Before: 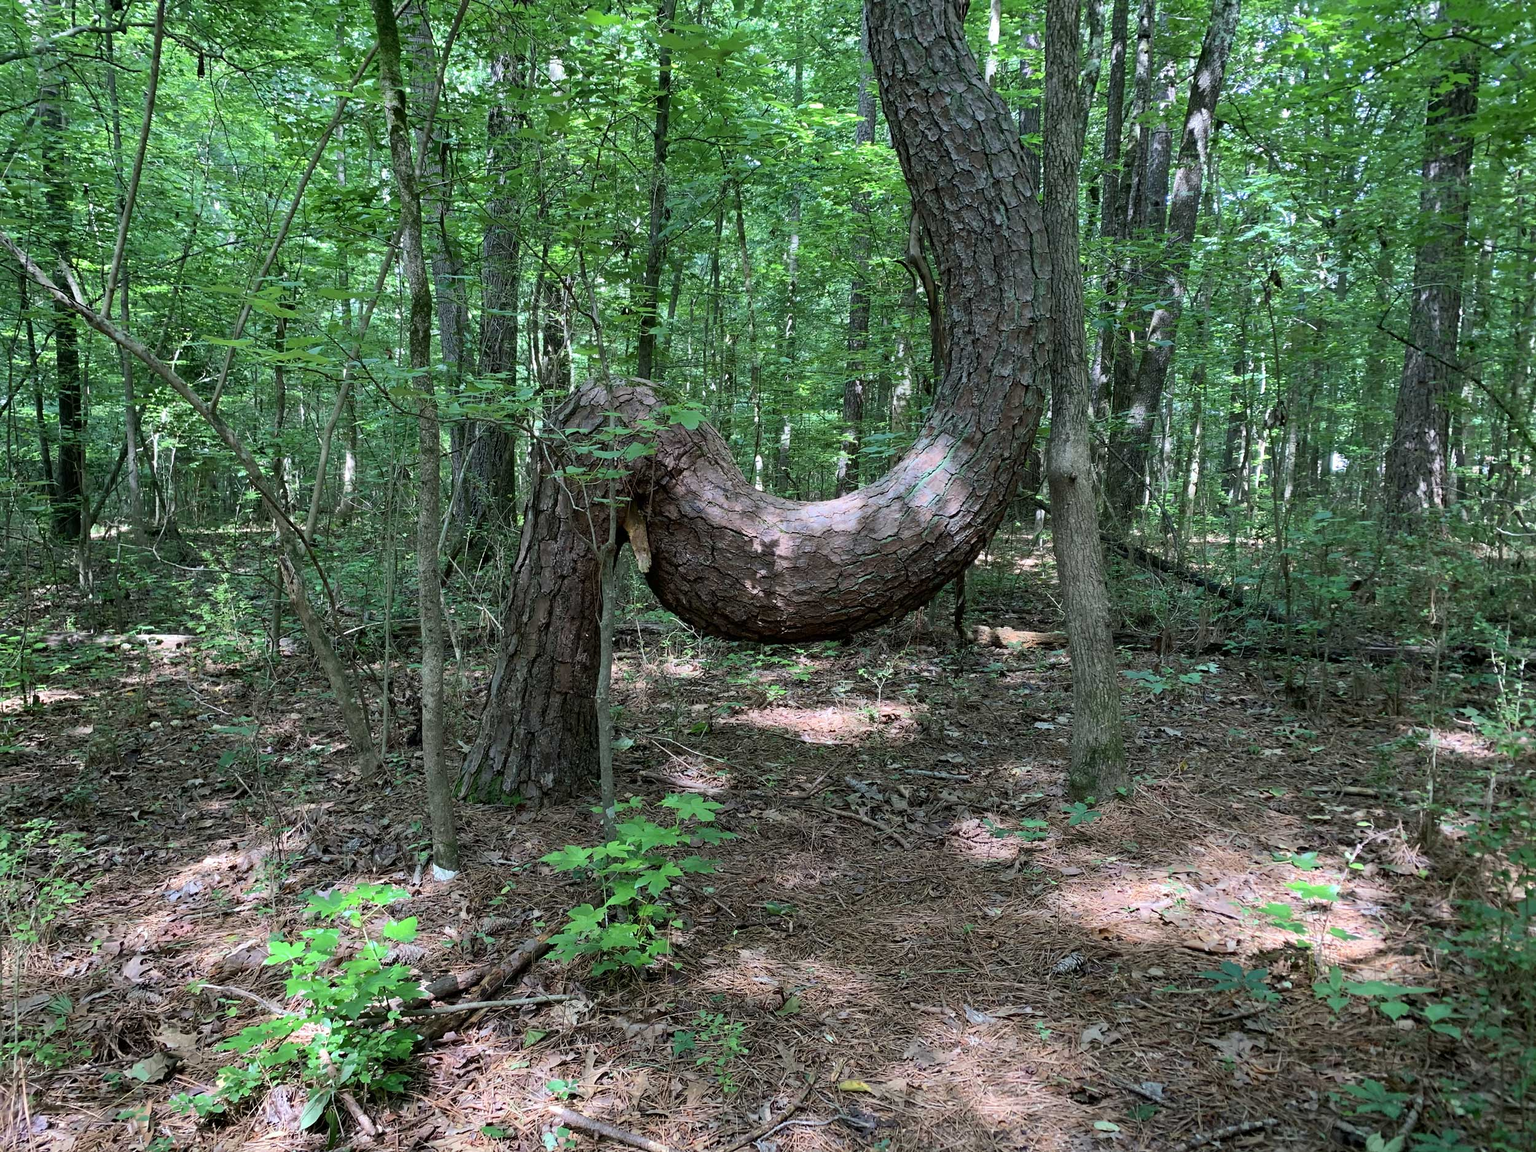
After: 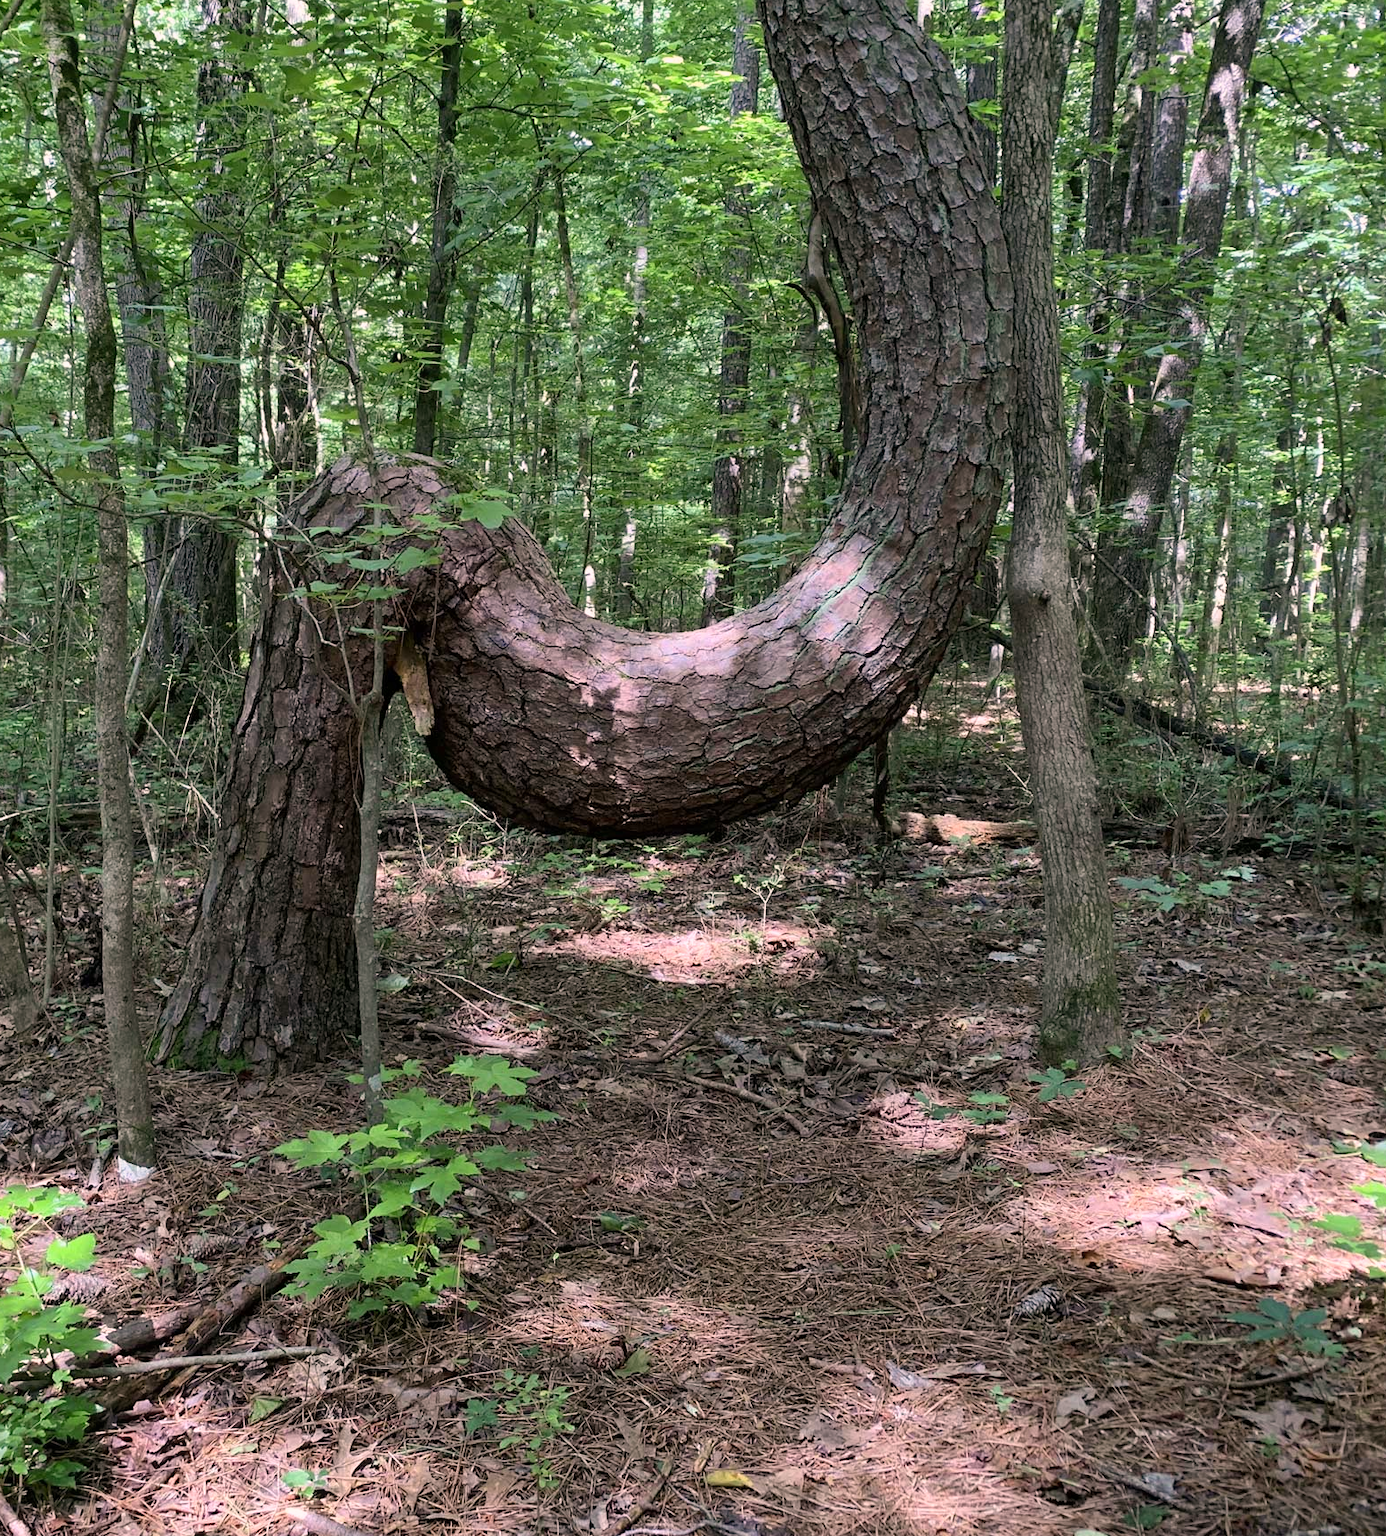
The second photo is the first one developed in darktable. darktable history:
crop and rotate: left 22.918%, top 5.629%, right 14.711%, bottom 2.247%
color correction: highlights a* 12.23, highlights b* 5.41
bloom: size 13.65%, threshold 98.39%, strength 4.82%
